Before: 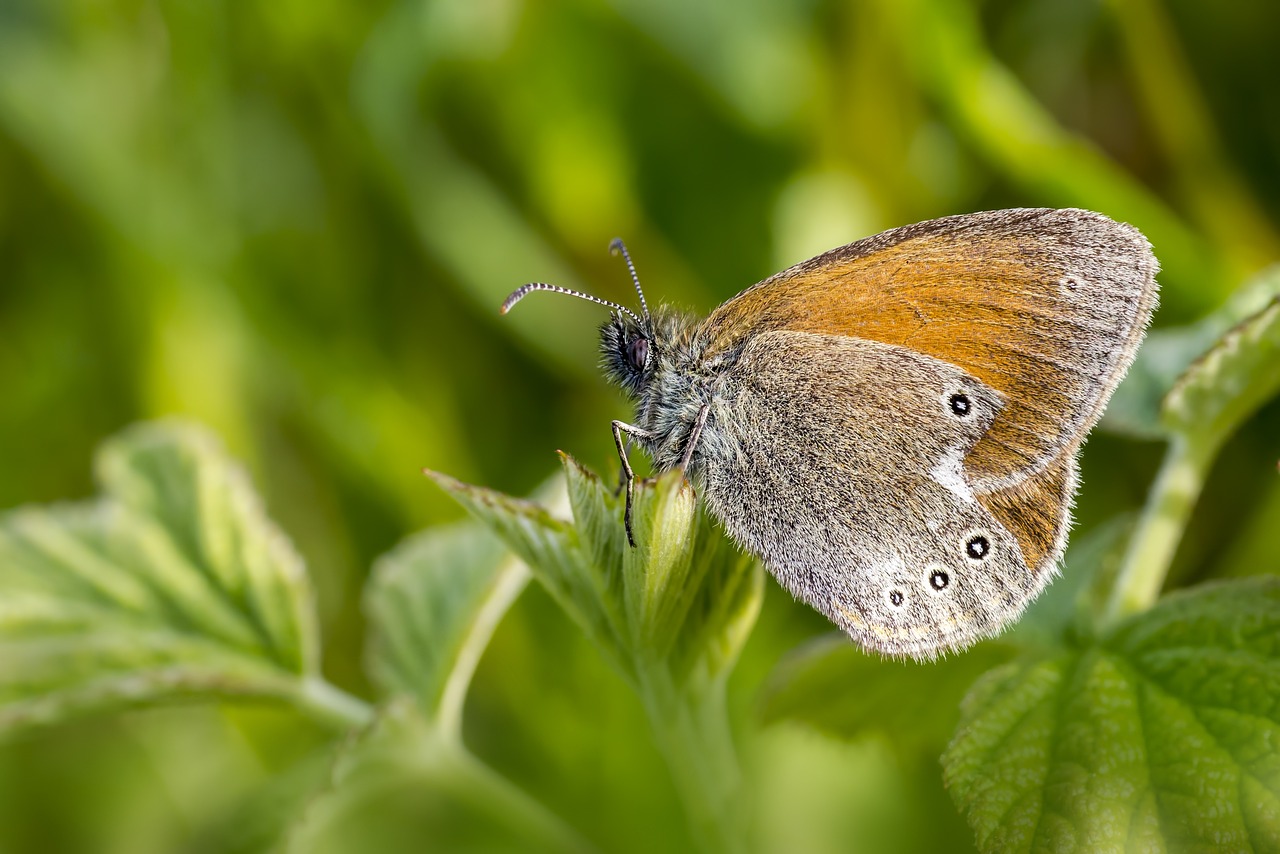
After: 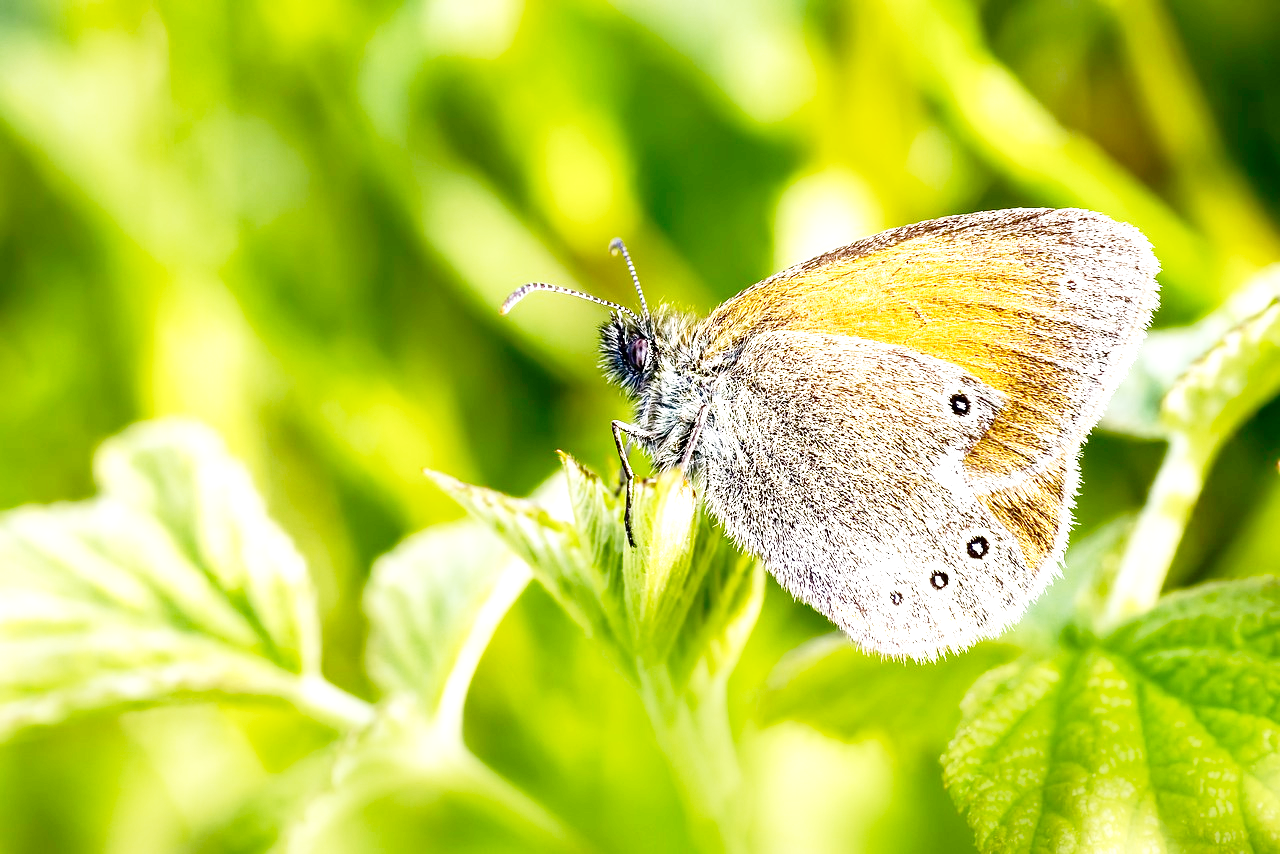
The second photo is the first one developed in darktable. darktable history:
contrast brightness saturation: brightness -0.247, saturation 0.197
tone equalizer: -8 EV -0.549 EV, mask exposure compensation -0.516 EV
exposure: black level correction 0, exposure 1.405 EV, compensate highlight preservation false
base curve: curves: ch0 [(0, 0) (0.028, 0.03) (0.121, 0.232) (0.46, 0.748) (0.859, 0.968) (1, 1)], preserve colors none
color zones: curves: ch0 [(0, 0.613) (0.01, 0.613) (0.245, 0.448) (0.498, 0.529) (0.642, 0.665) (0.879, 0.777) (0.99, 0.613)]; ch1 [(0, 0) (0.143, 0) (0.286, 0) (0.429, 0) (0.571, 0) (0.714, 0) (0.857, 0)], mix -92.05%
